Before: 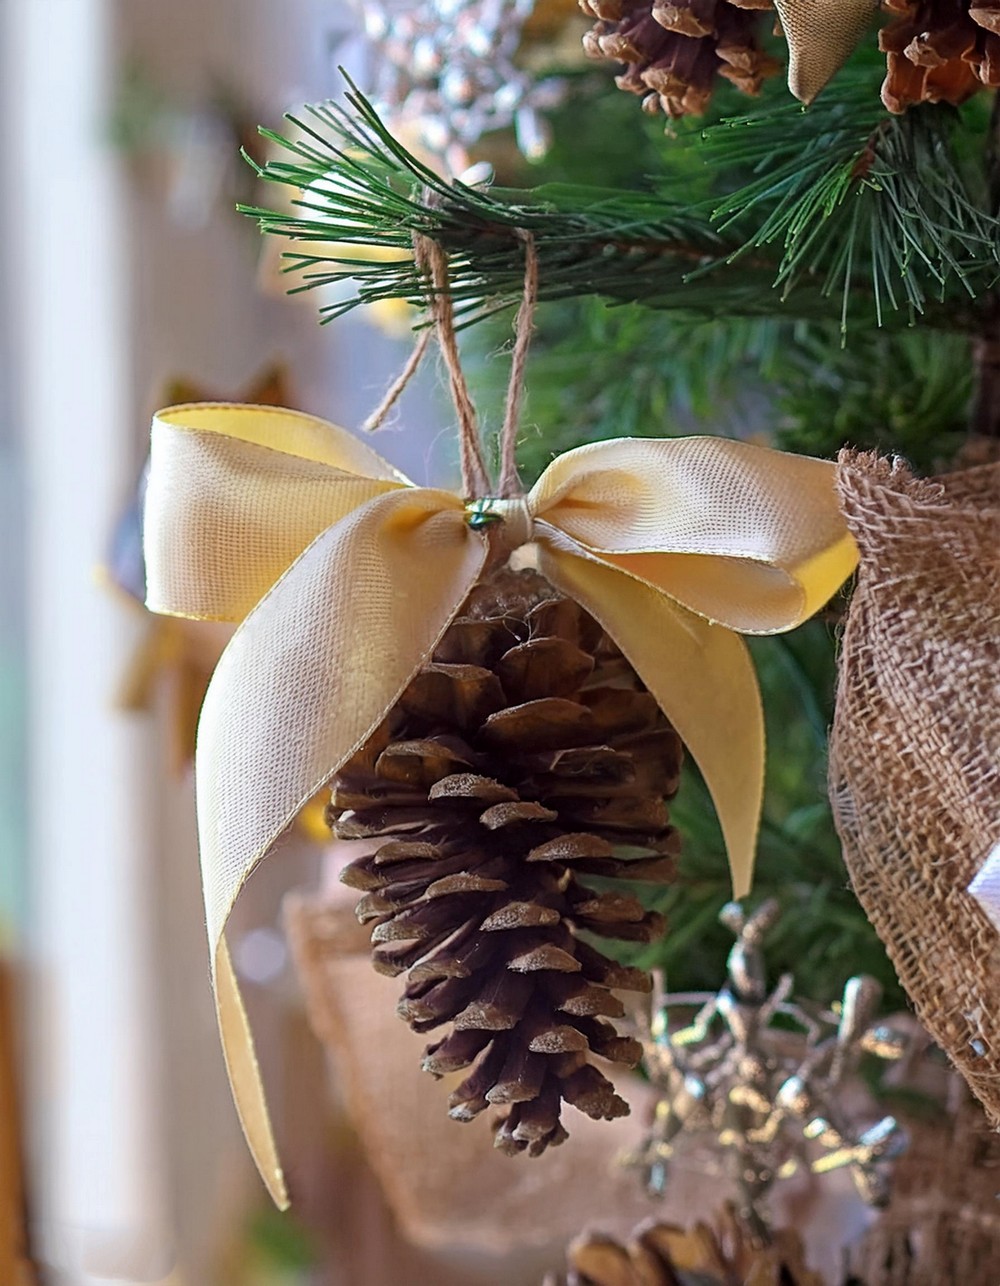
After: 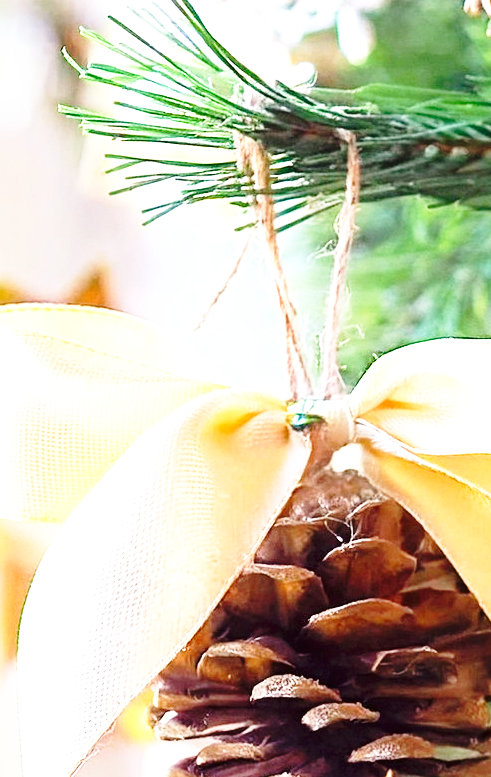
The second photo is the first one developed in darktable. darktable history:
exposure: black level correction 0, exposure 1.495 EV, compensate highlight preservation false
crop: left 17.83%, top 7.7%, right 32.976%, bottom 31.81%
base curve: curves: ch0 [(0, 0) (0.028, 0.03) (0.105, 0.232) (0.387, 0.748) (0.754, 0.968) (1, 1)], preserve colors none
